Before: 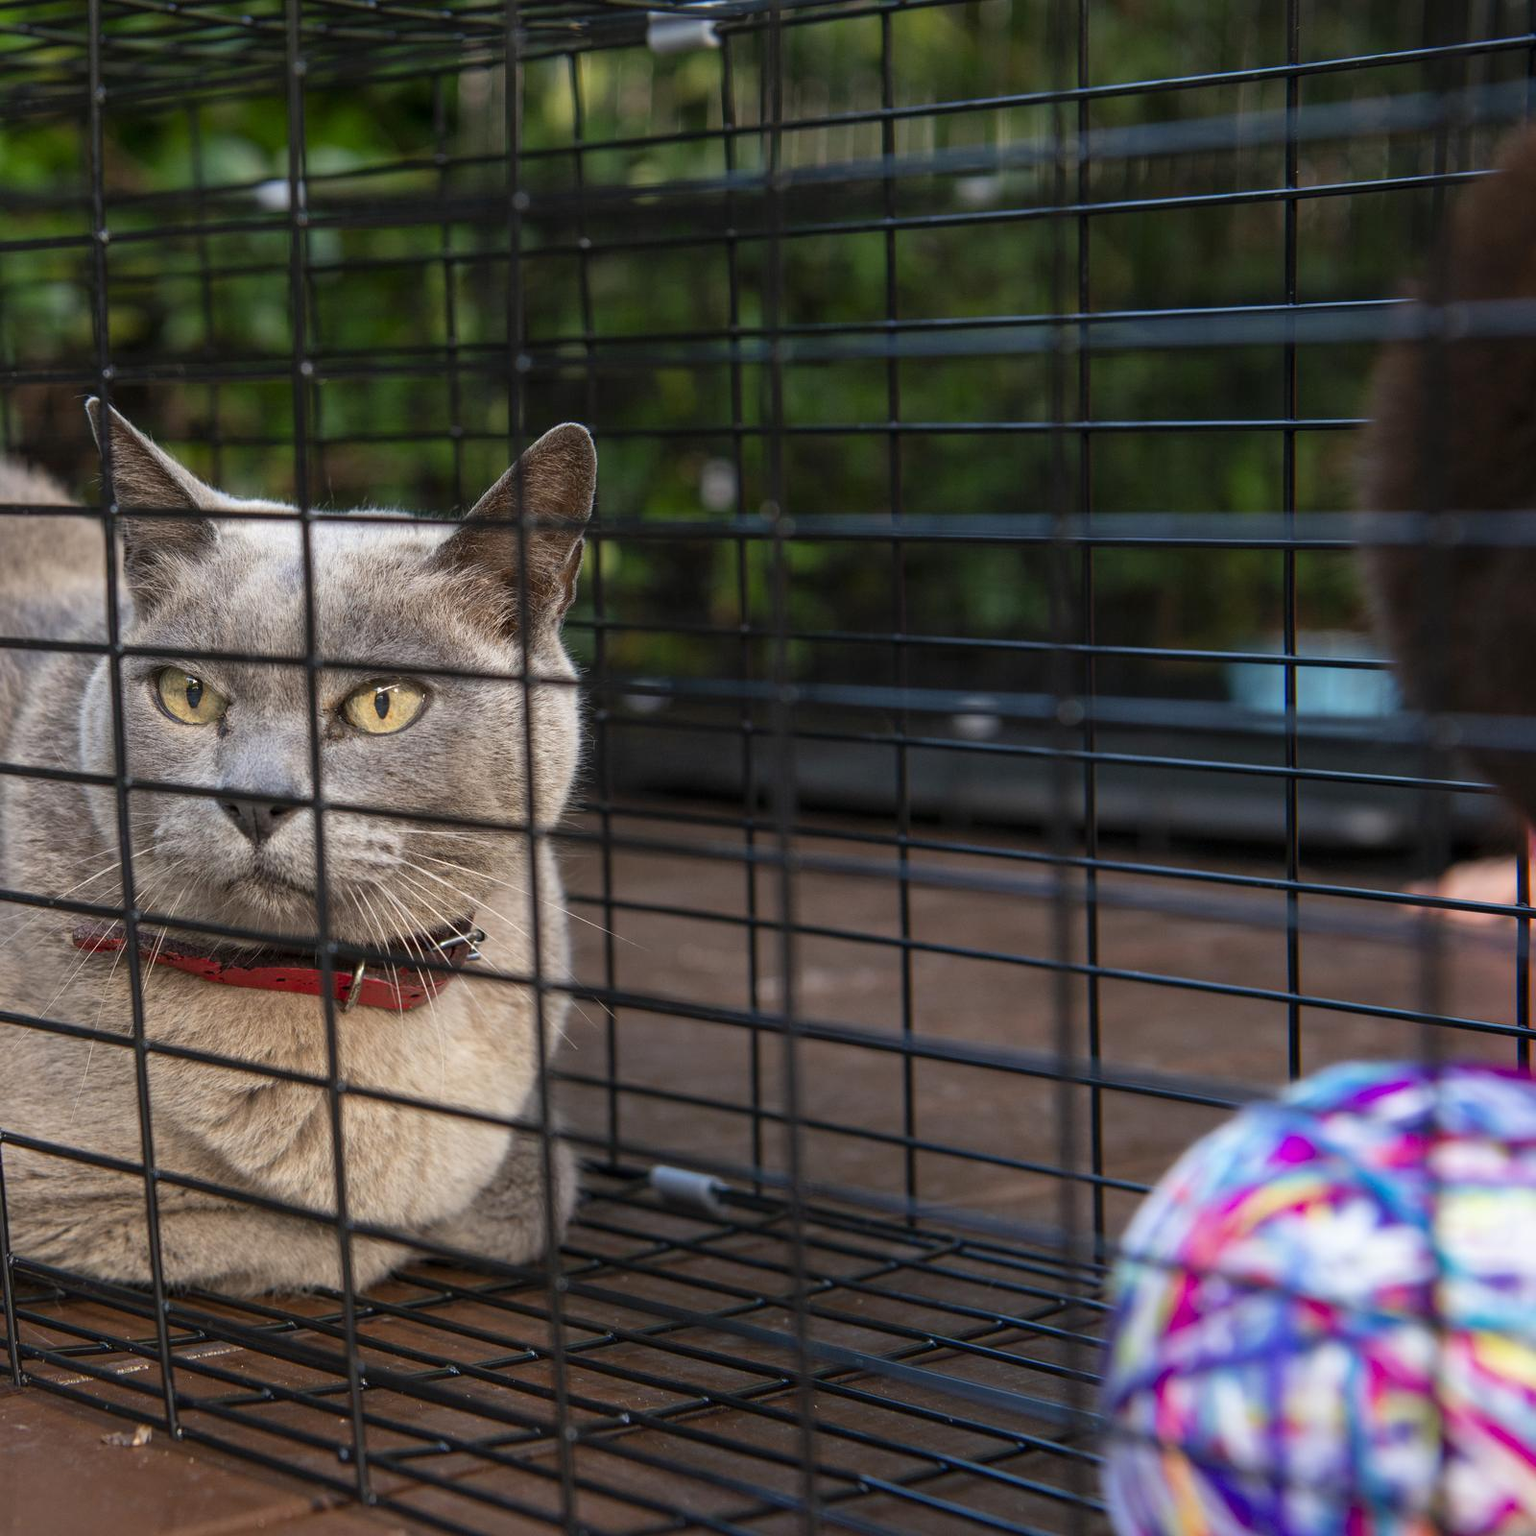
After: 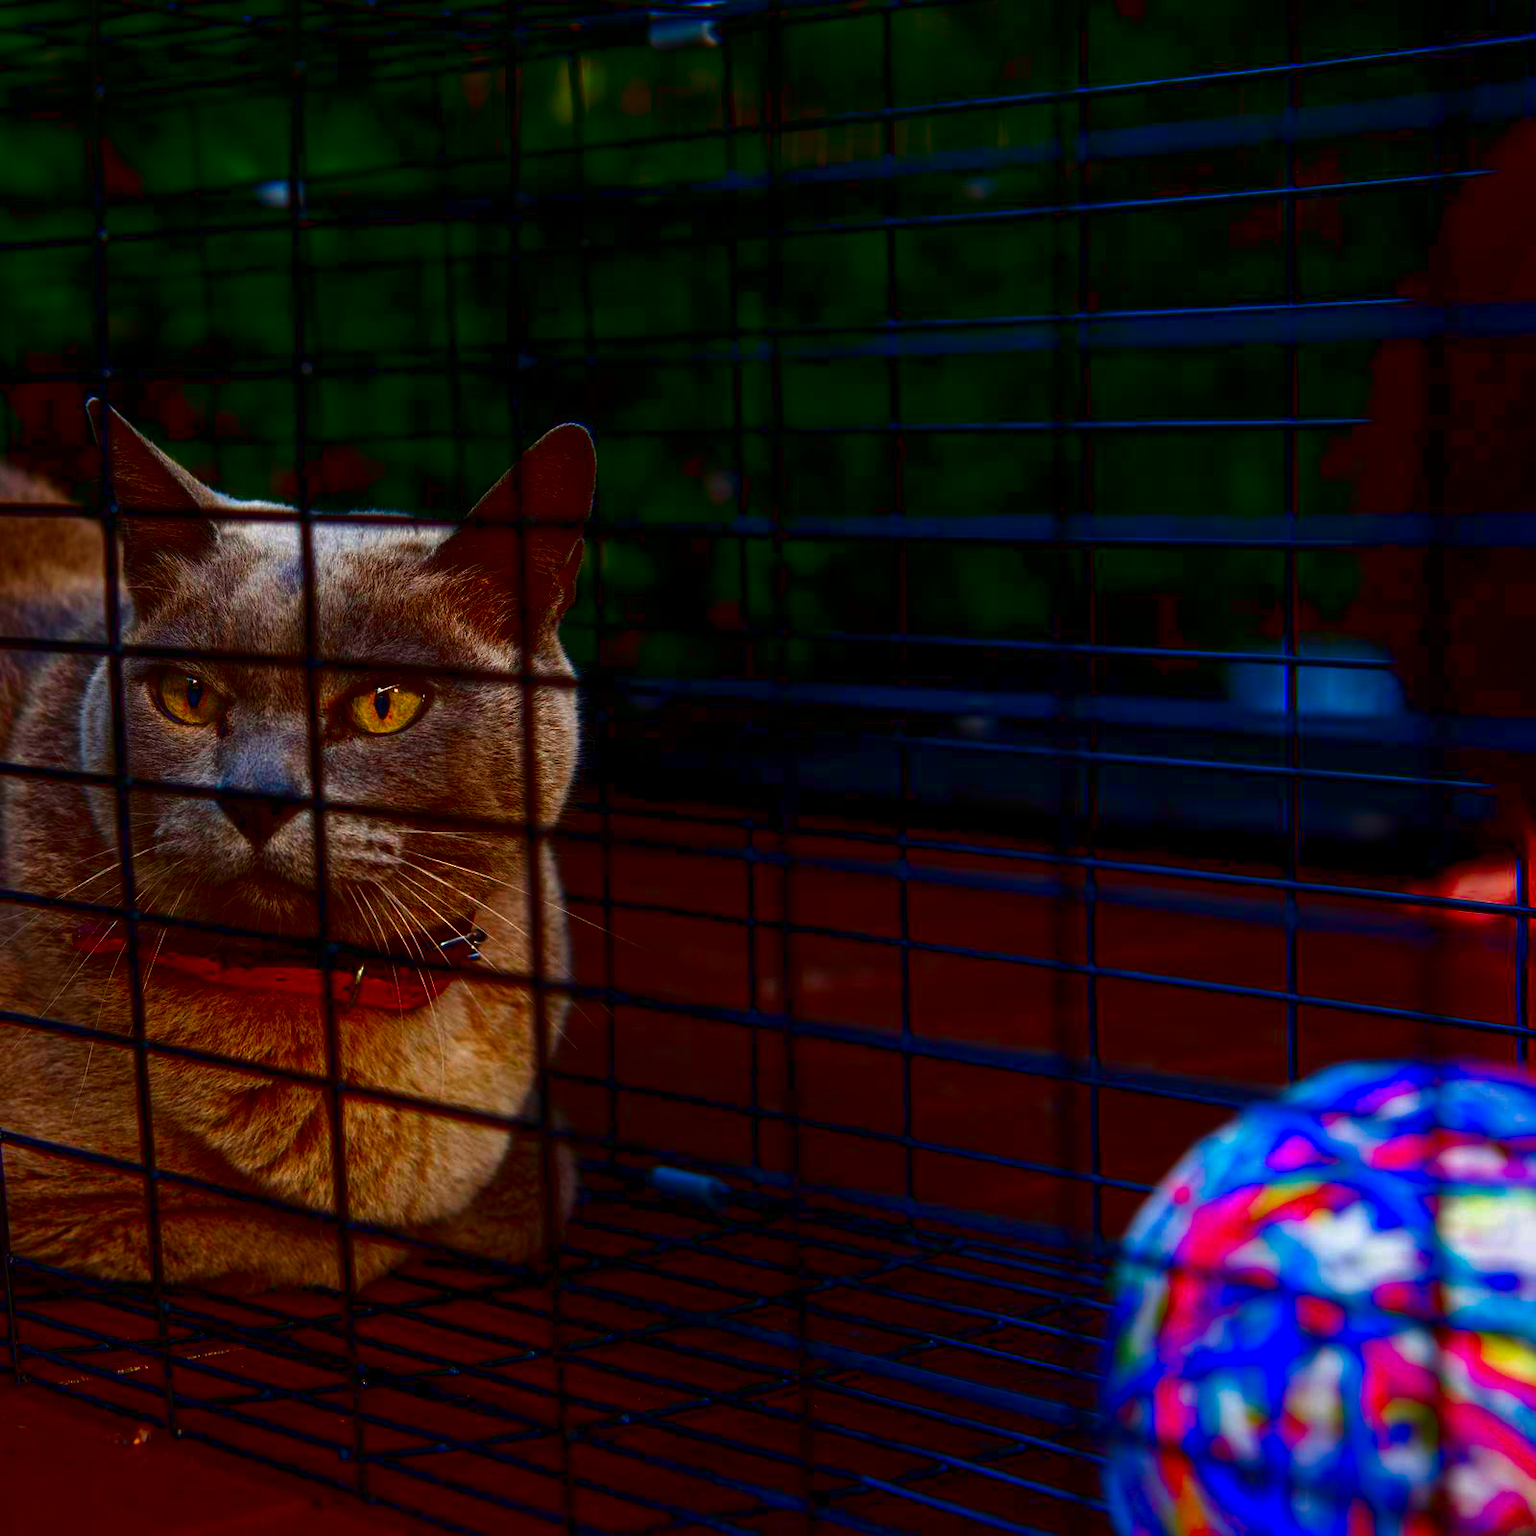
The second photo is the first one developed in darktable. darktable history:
color correction: saturation 1.34
contrast brightness saturation: brightness -1, saturation 1
